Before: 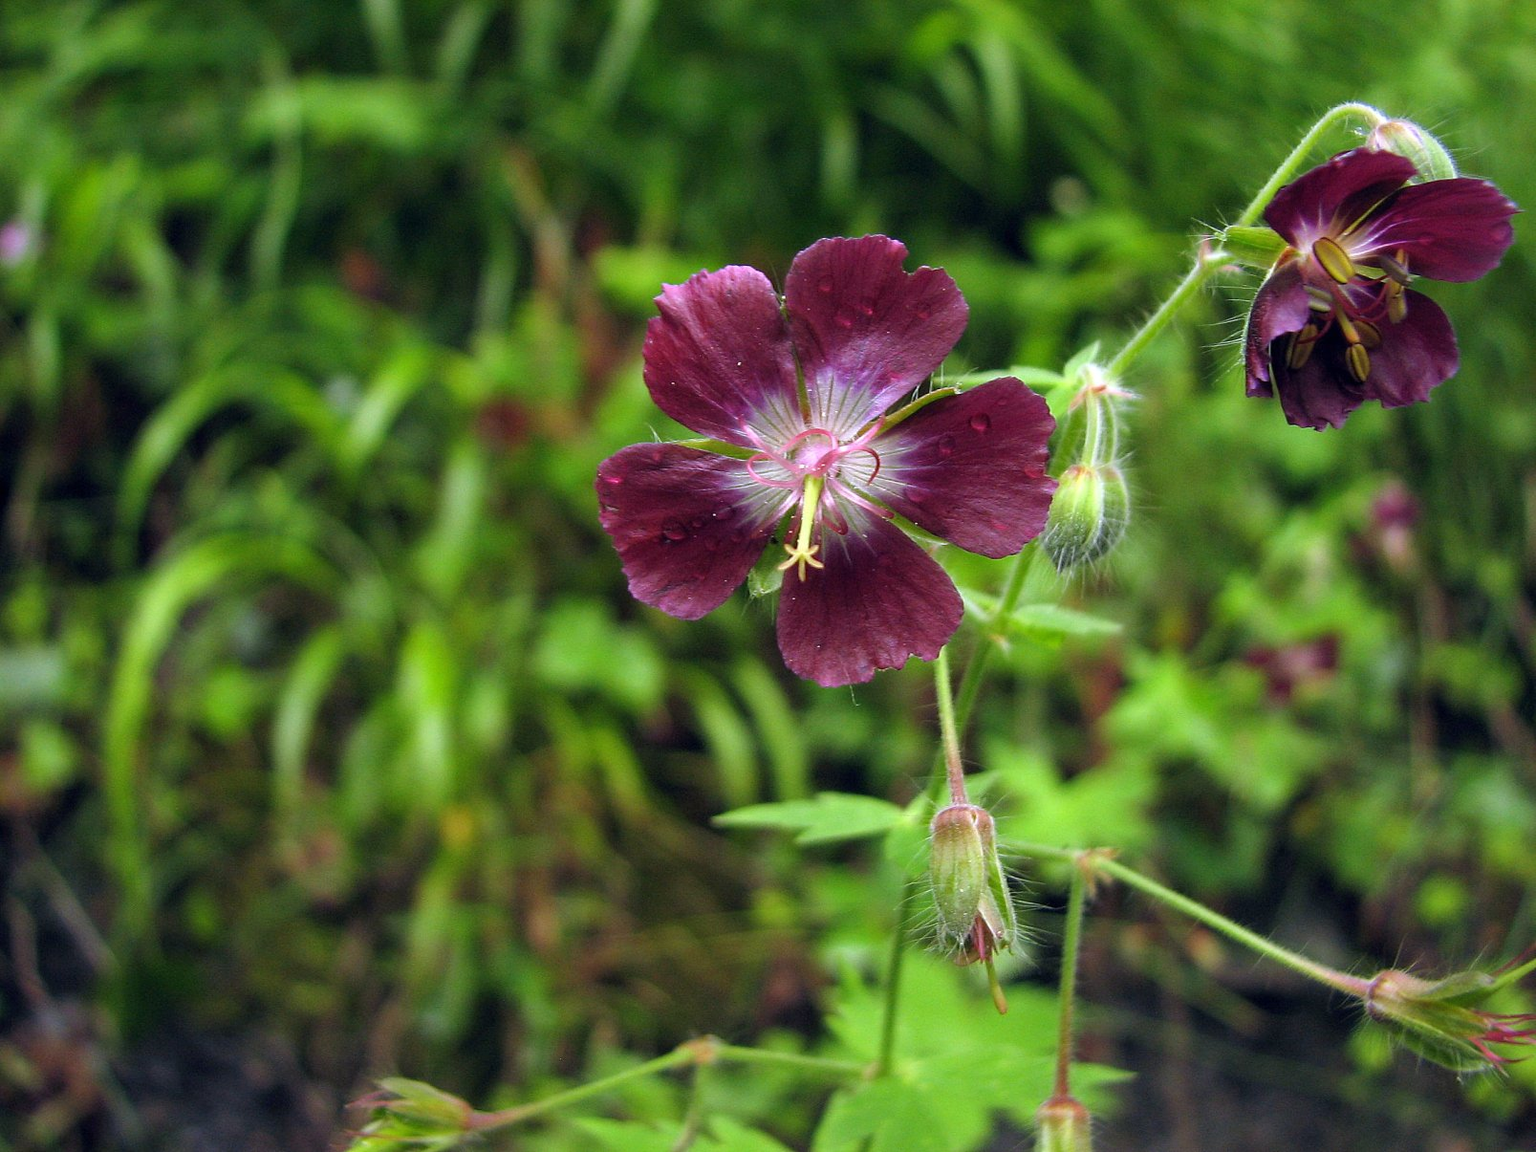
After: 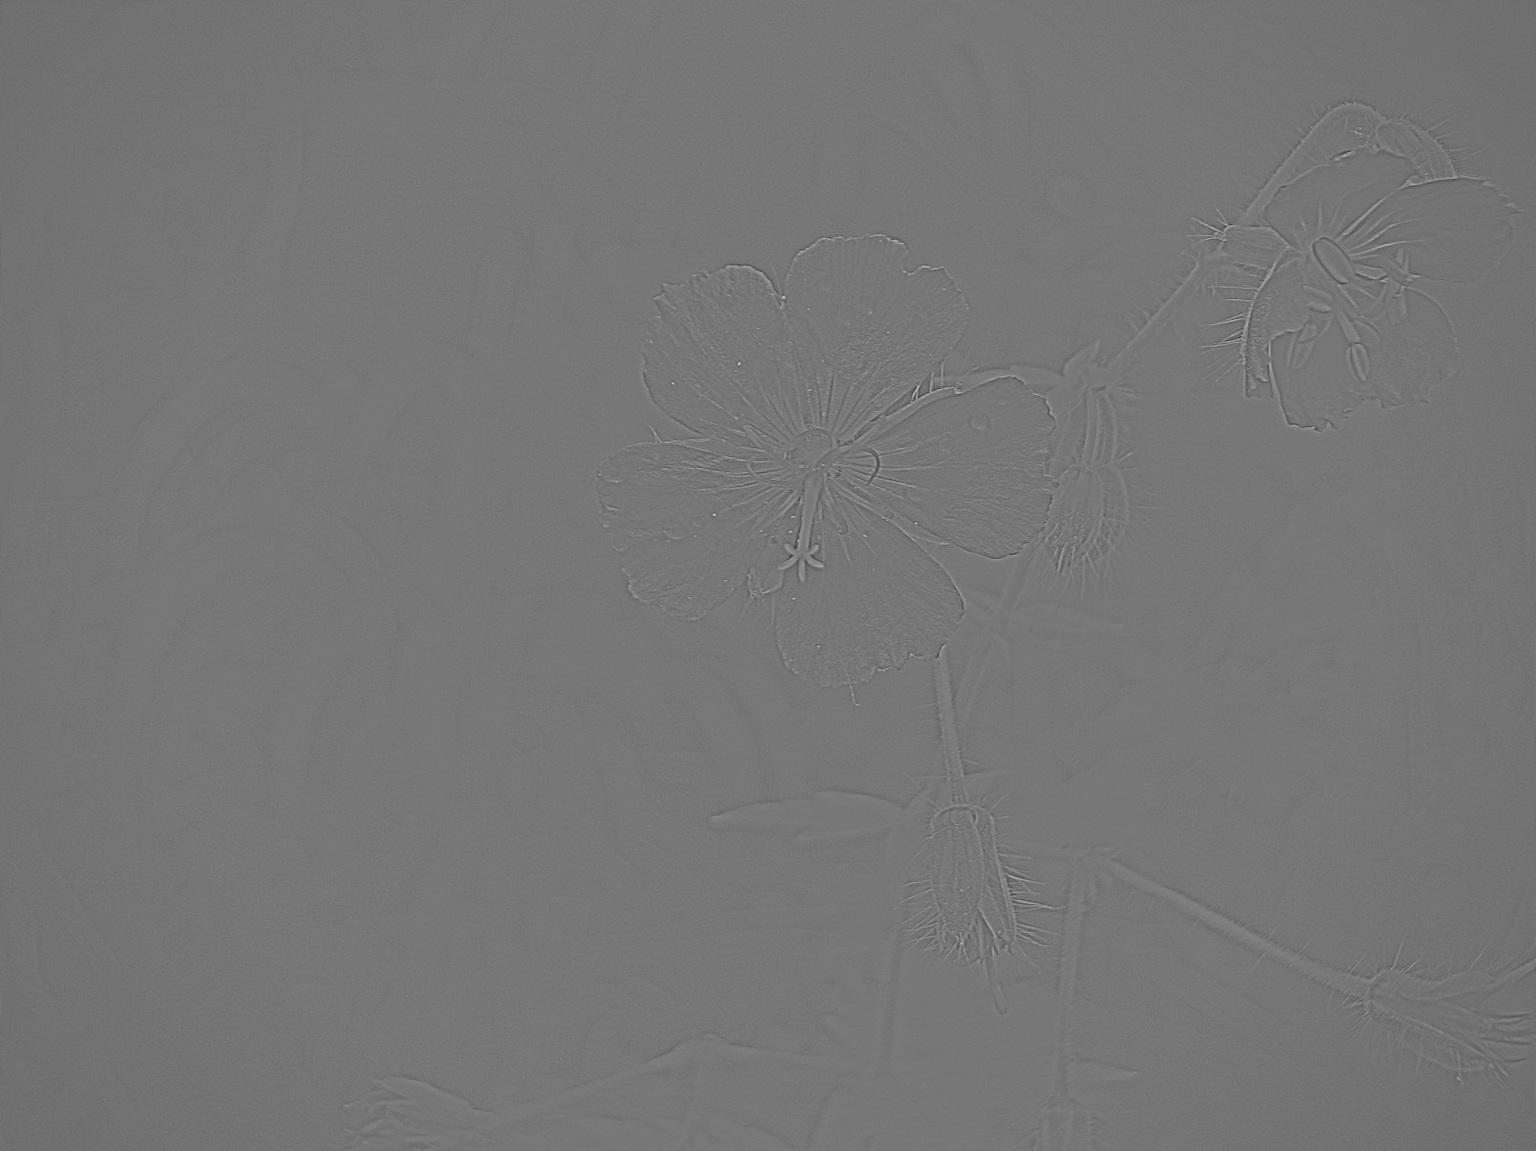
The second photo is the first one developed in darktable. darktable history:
shadows and highlights: on, module defaults
local contrast: highlights 19%, detail 186%
highpass: sharpness 5.84%, contrast boost 8.44%
vignetting: brightness -0.167
